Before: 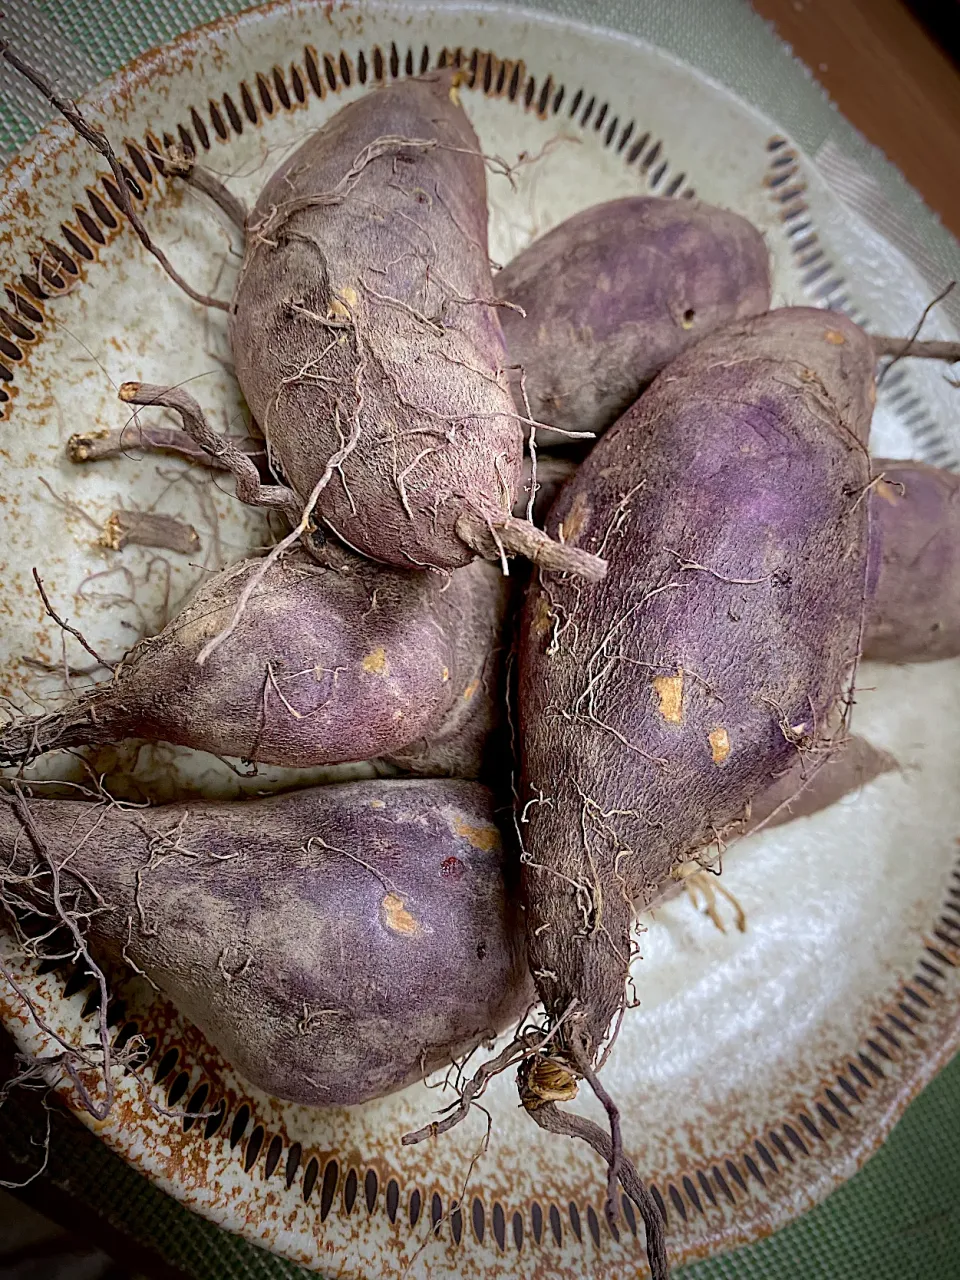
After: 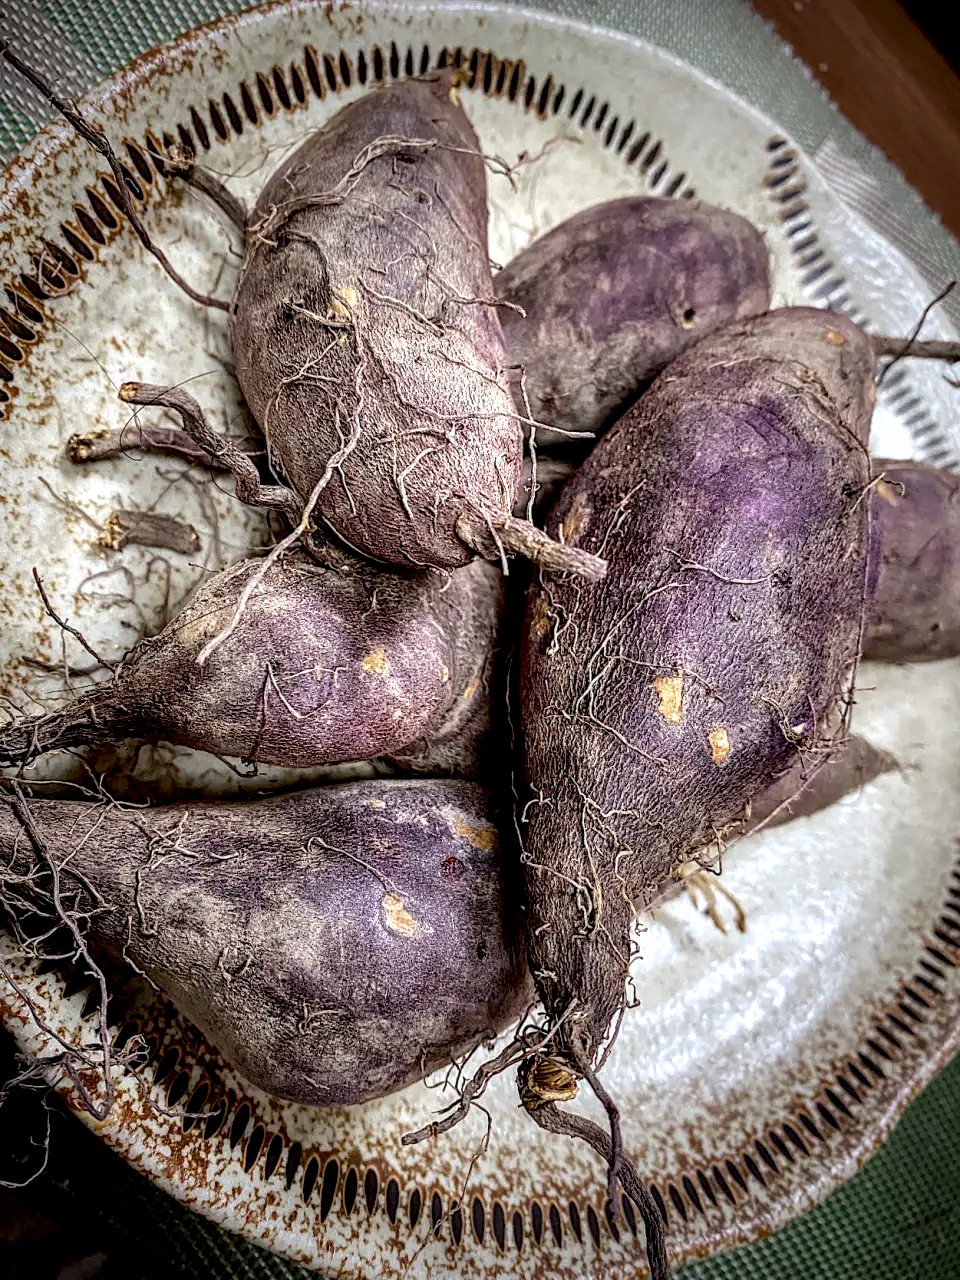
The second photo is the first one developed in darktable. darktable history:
local contrast: highlights 19%, detail 187%
